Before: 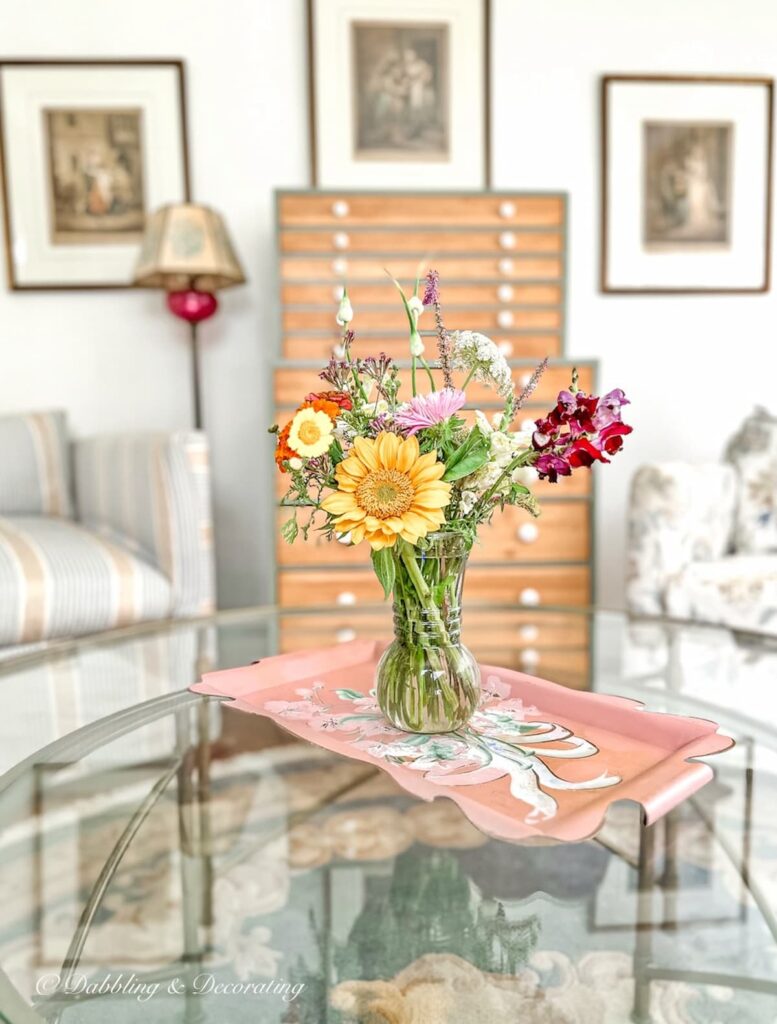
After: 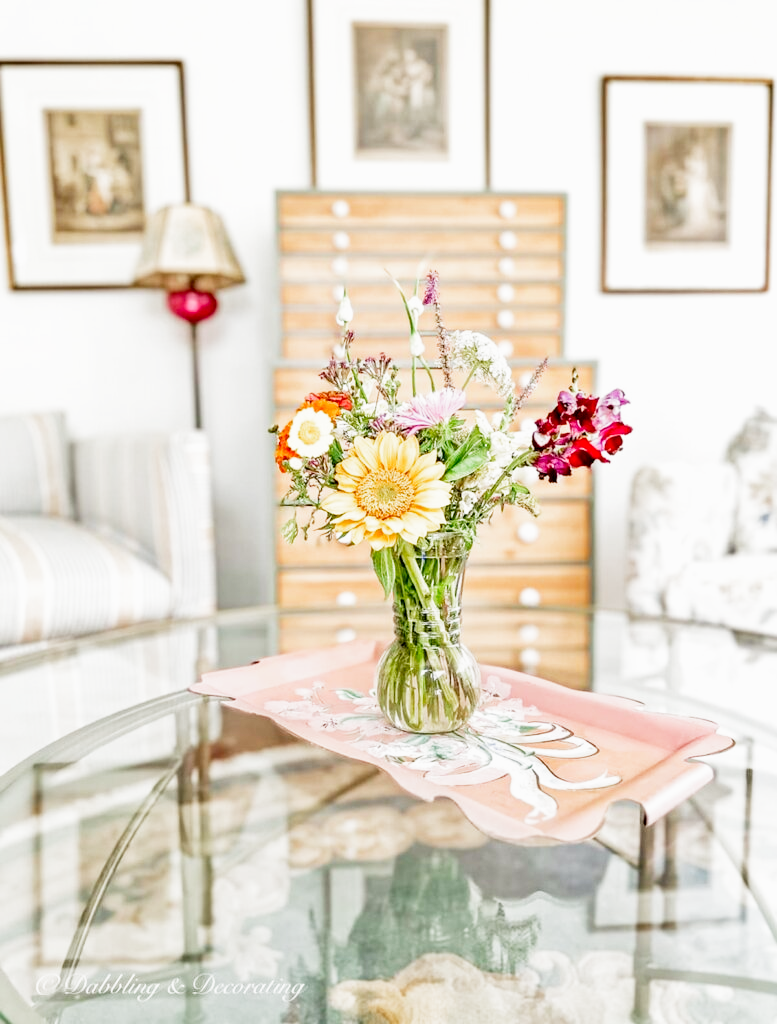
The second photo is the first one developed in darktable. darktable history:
exposure: black level correction 0.001, compensate highlight preservation false
filmic rgb: middle gray luminance 12.74%, black relative exposure -10.13 EV, white relative exposure 3.47 EV, threshold 6 EV, target black luminance 0%, hardness 5.74, latitude 44.69%, contrast 1.221, highlights saturation mix 5%, shadows ↔ highlights balance 26.78%, add noise in highlights 0, preserve chrominance no, color science v3 (2019), use custom middle-gray values true, iterations of high-quality reconstruction 0, contrast in highlights soft, enable highlight reconstruction true
